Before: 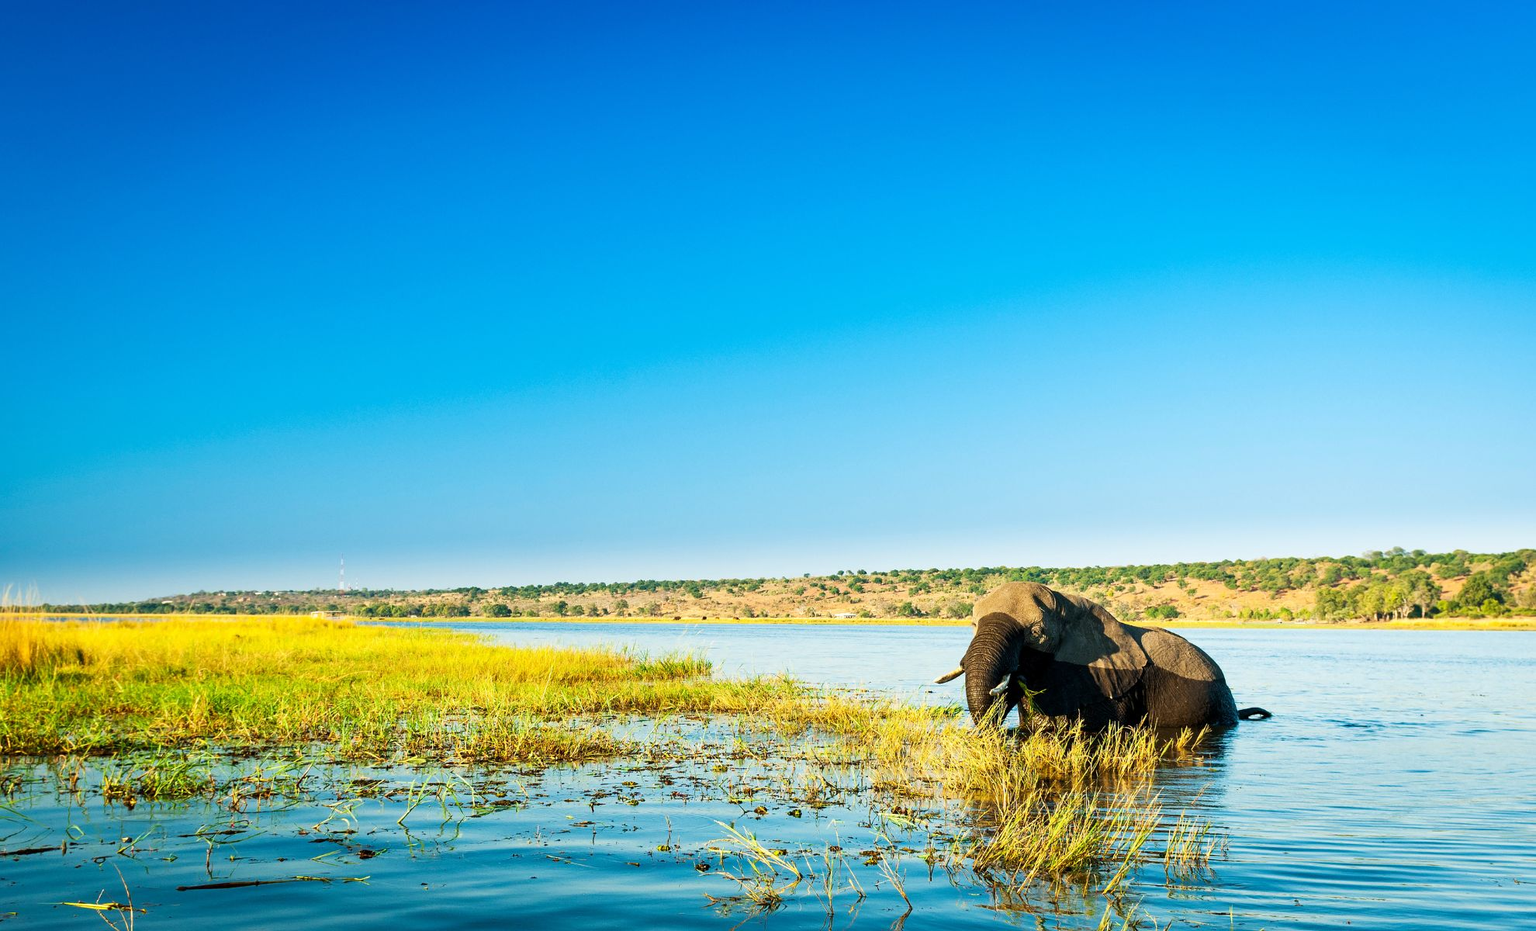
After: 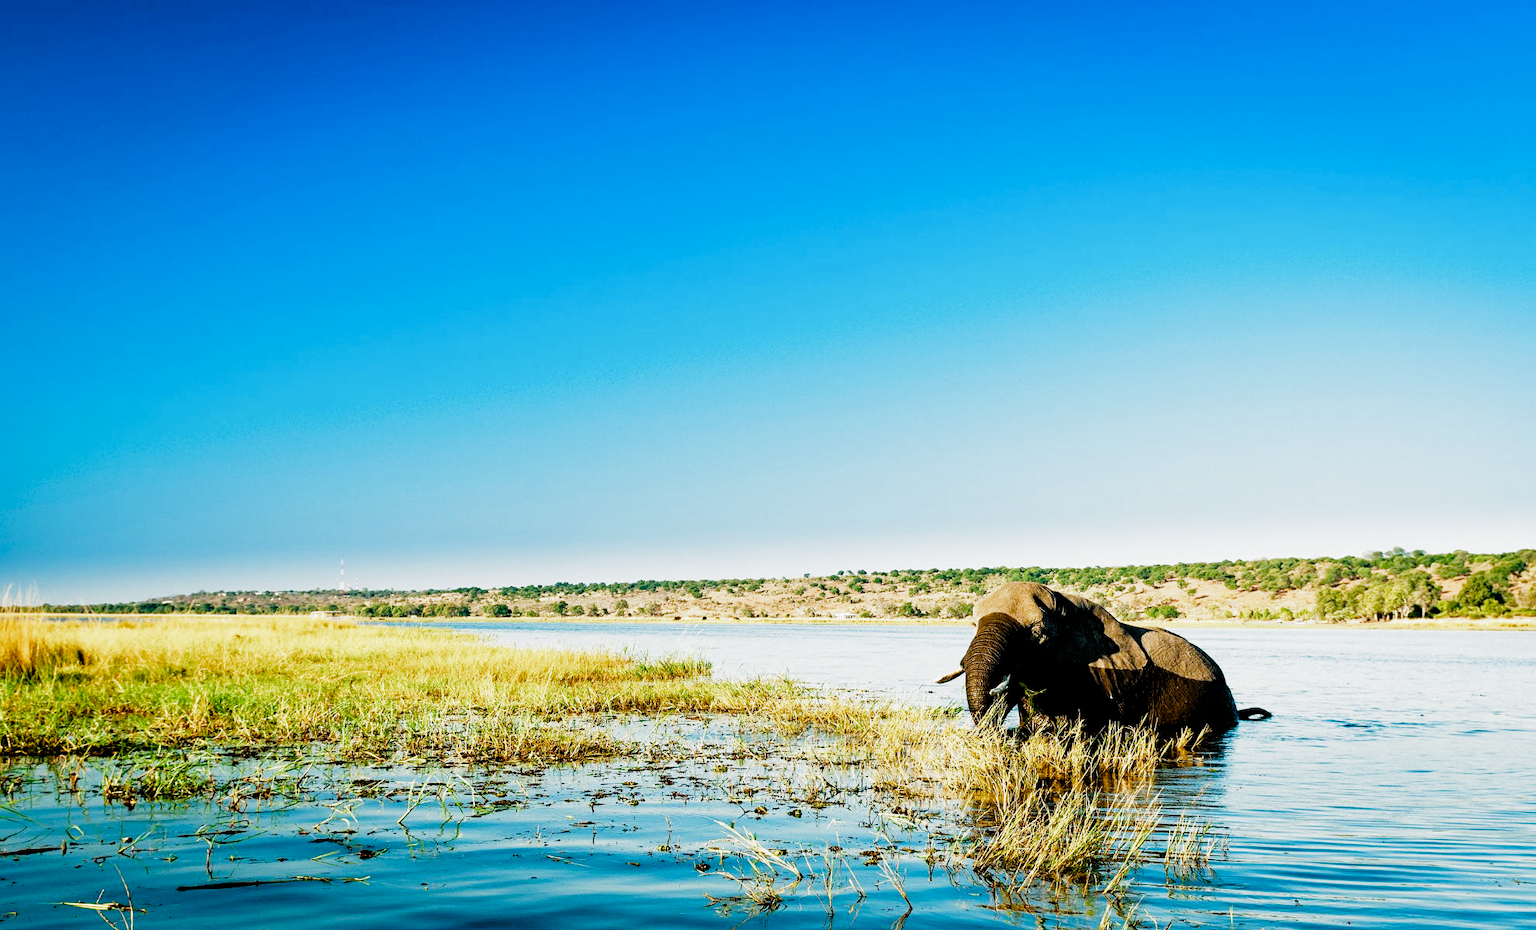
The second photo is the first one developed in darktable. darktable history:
filmic rgb: black relative exposure -3.73 EV, white relative exposure 2.75 EV, dynamic range scaling -5.43%, hardness 3.05, preserve chrominance no, color science v5 (2021)
